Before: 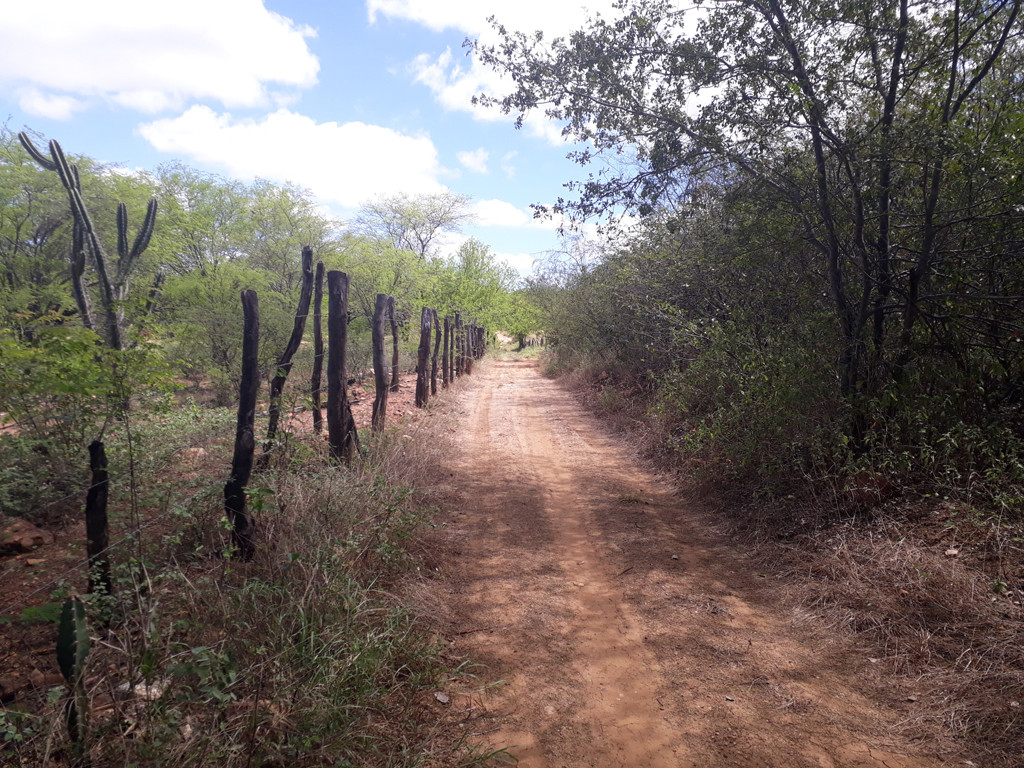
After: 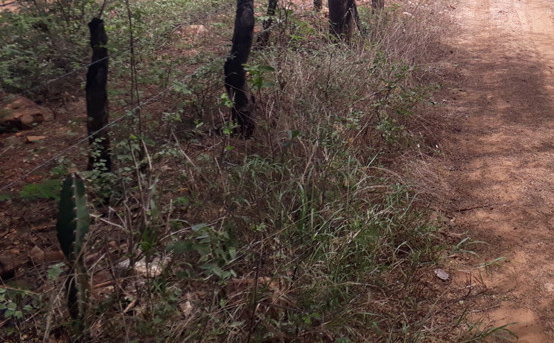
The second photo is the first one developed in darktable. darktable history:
crop and rotate: top 55.107%, right 45.869%, bottom 0.134%
